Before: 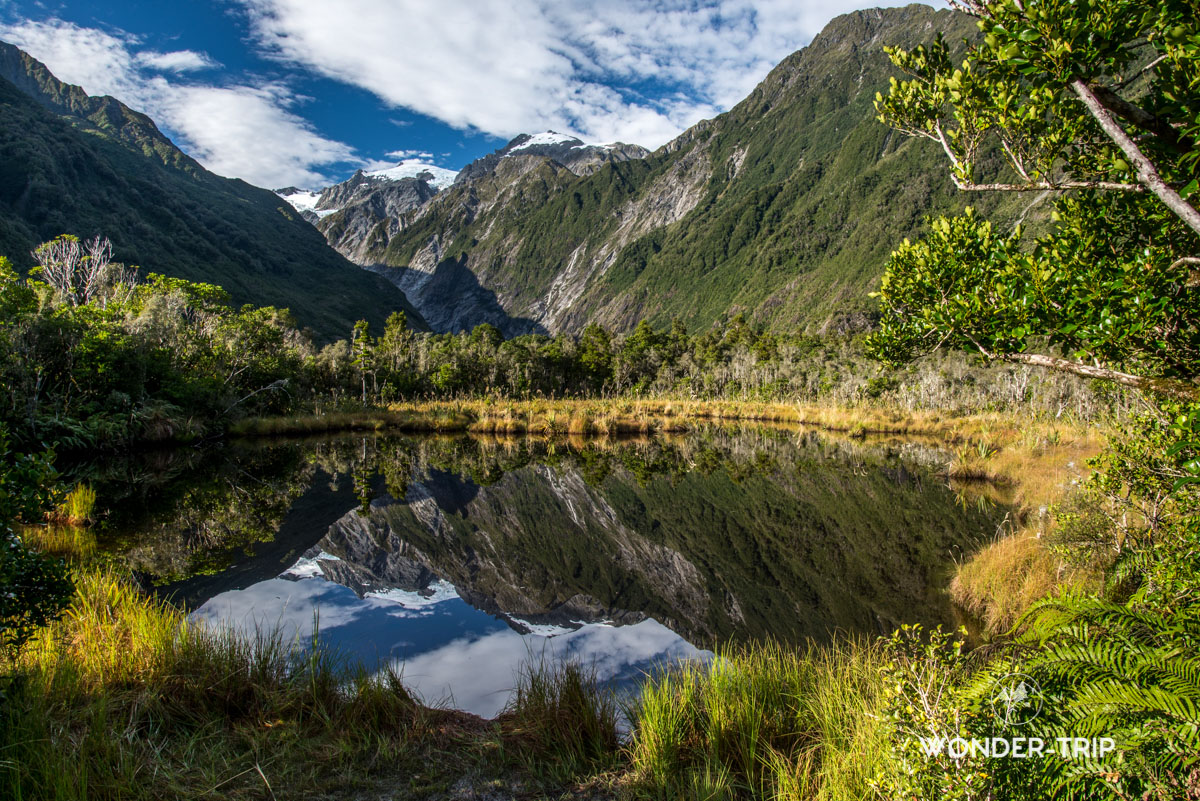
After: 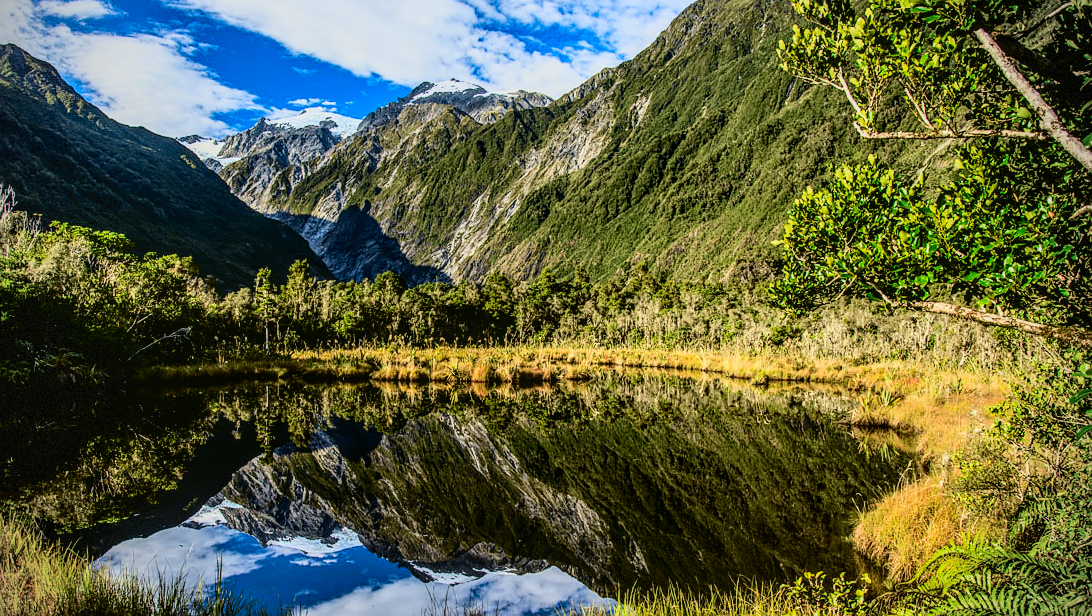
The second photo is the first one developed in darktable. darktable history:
tone curve: curves: ch0 [(0, 0.023) (0.087, 0.065) (0.184, 0.168) (0.45, 0.54) (0.57, 0.683) (0.706, 0.841) (0.877, 0.948) (1, 0.984)]; ch1 [(0, 0) (0.388, 0.369) (0.447, 0.447) (0.505, 0.5) (0.534, 0.528) (0.57, 0.571) (0.592, 0.602) (0.644, 0.663) (1, 1)]; ch2 [(0, 0) (0.314, 0.223) (0.427, 0.405) (0.492, 0.496) (0.524, 0.547) (0.534, 0.57) (0.583, 0.605) (0.673, 0.667) (1, 1)], color space Lab, independent channels, preserve colors none
tone equalizer: on, module defaults
vignetting: dithering 8-bit output, unbound false
sharpen: radius 0.969, amount 0.604
filmic rgb: black relative exposure -7.15 EV, white relative exposure 5.36 EV, hardness 3.02, color science v6 (2022)
local contrast: on, module defaults
color correction: saturation 1.34
crop: left 8.155%, top 6.611%, bottom 15.385%
